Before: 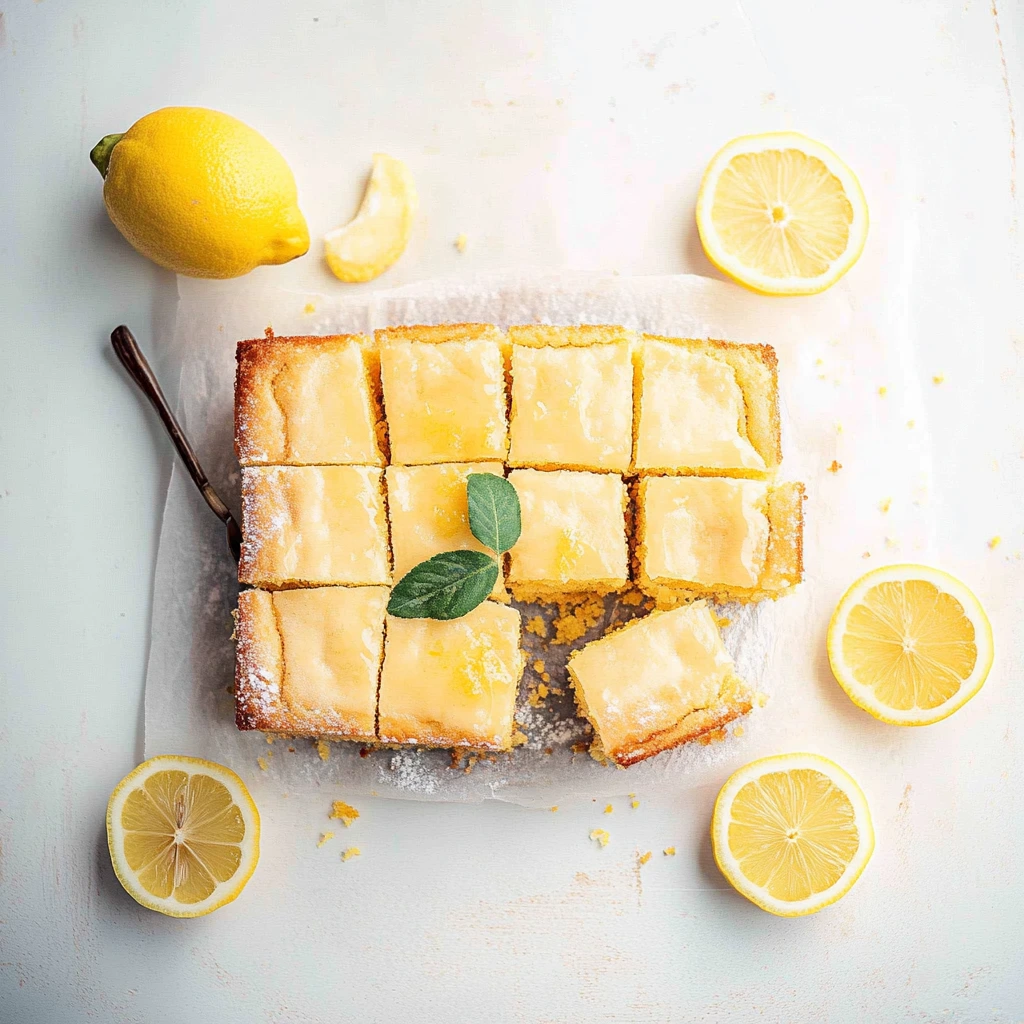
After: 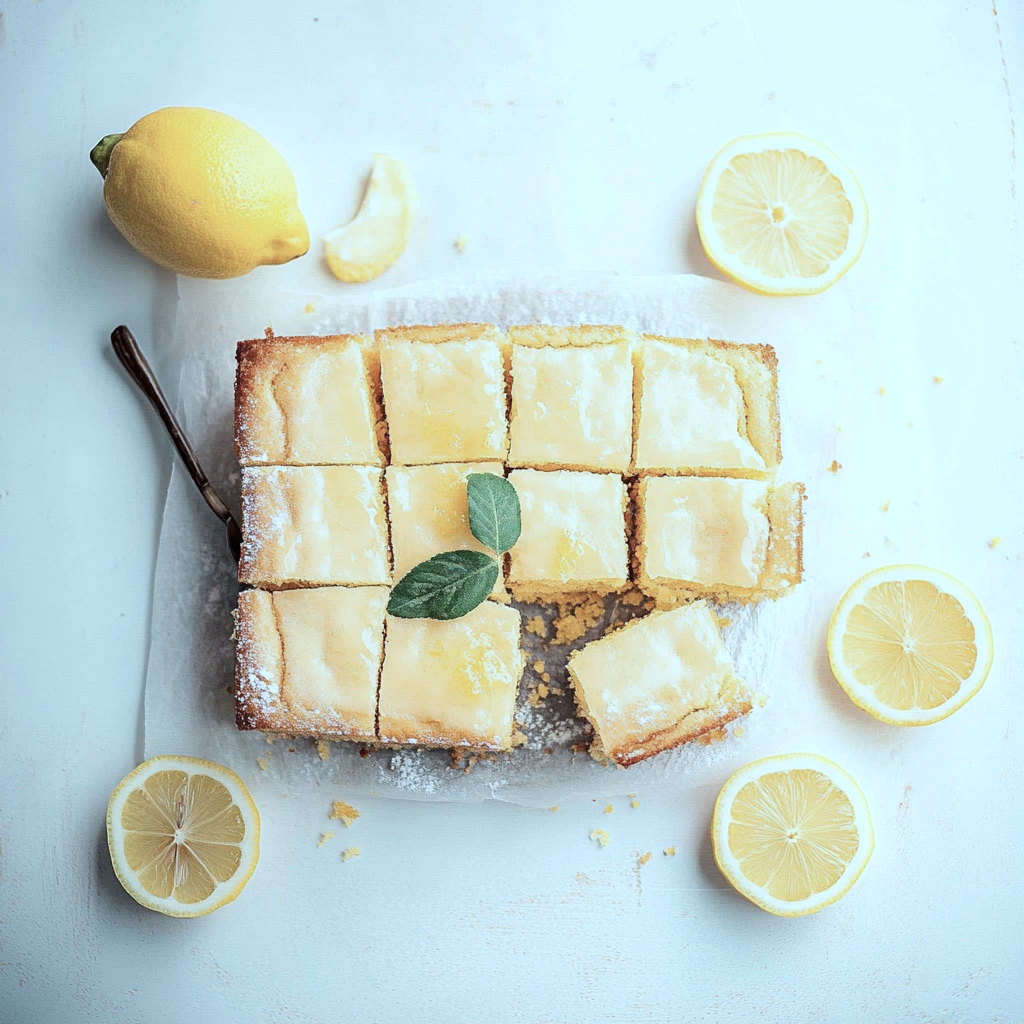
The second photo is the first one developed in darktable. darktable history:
color correction: highlights a* -12.64, highlights b* -18.1, saturation 0.7
tone equalizer: on, module defaults
